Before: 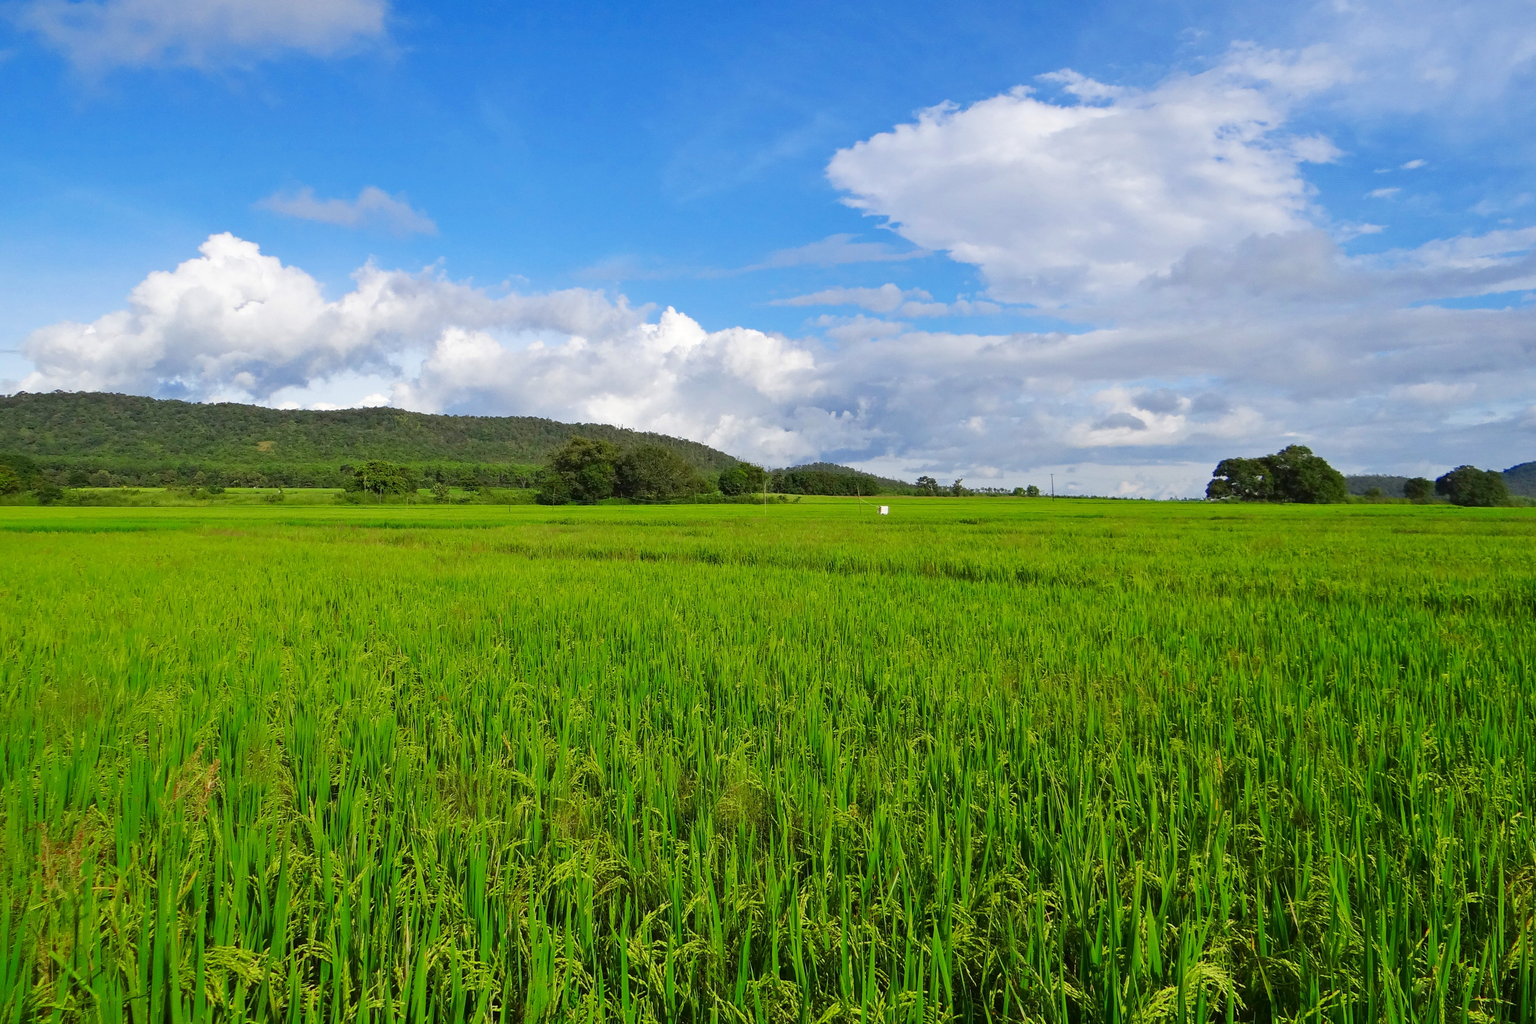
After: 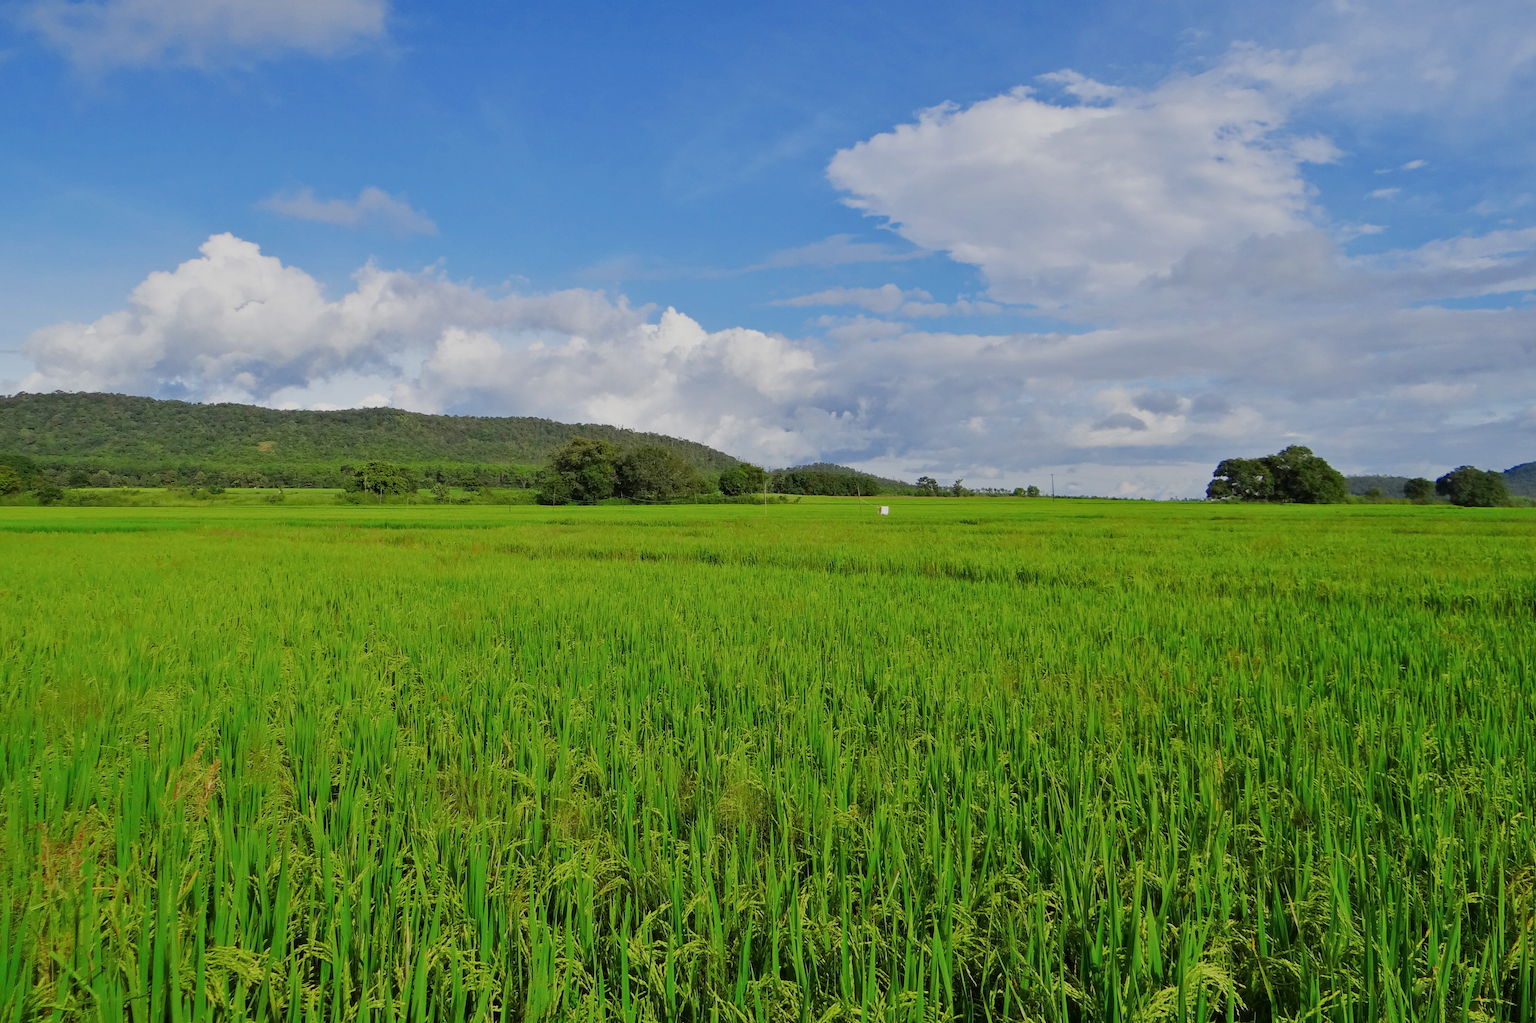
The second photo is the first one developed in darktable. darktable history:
shadows and highlights: shadows 29.52, highlights -30.37, low approximation 0.01, soften with gaussian
filmic rgb: middle gray luminance 18.37%, black relative exposure -10.44 EV, white relative exposure 3.41 EV, target black luminance 0%, hardness 6.06, latitude 98.02%, contrast 0.845, shadows ↔ highlights balance 0.362%
